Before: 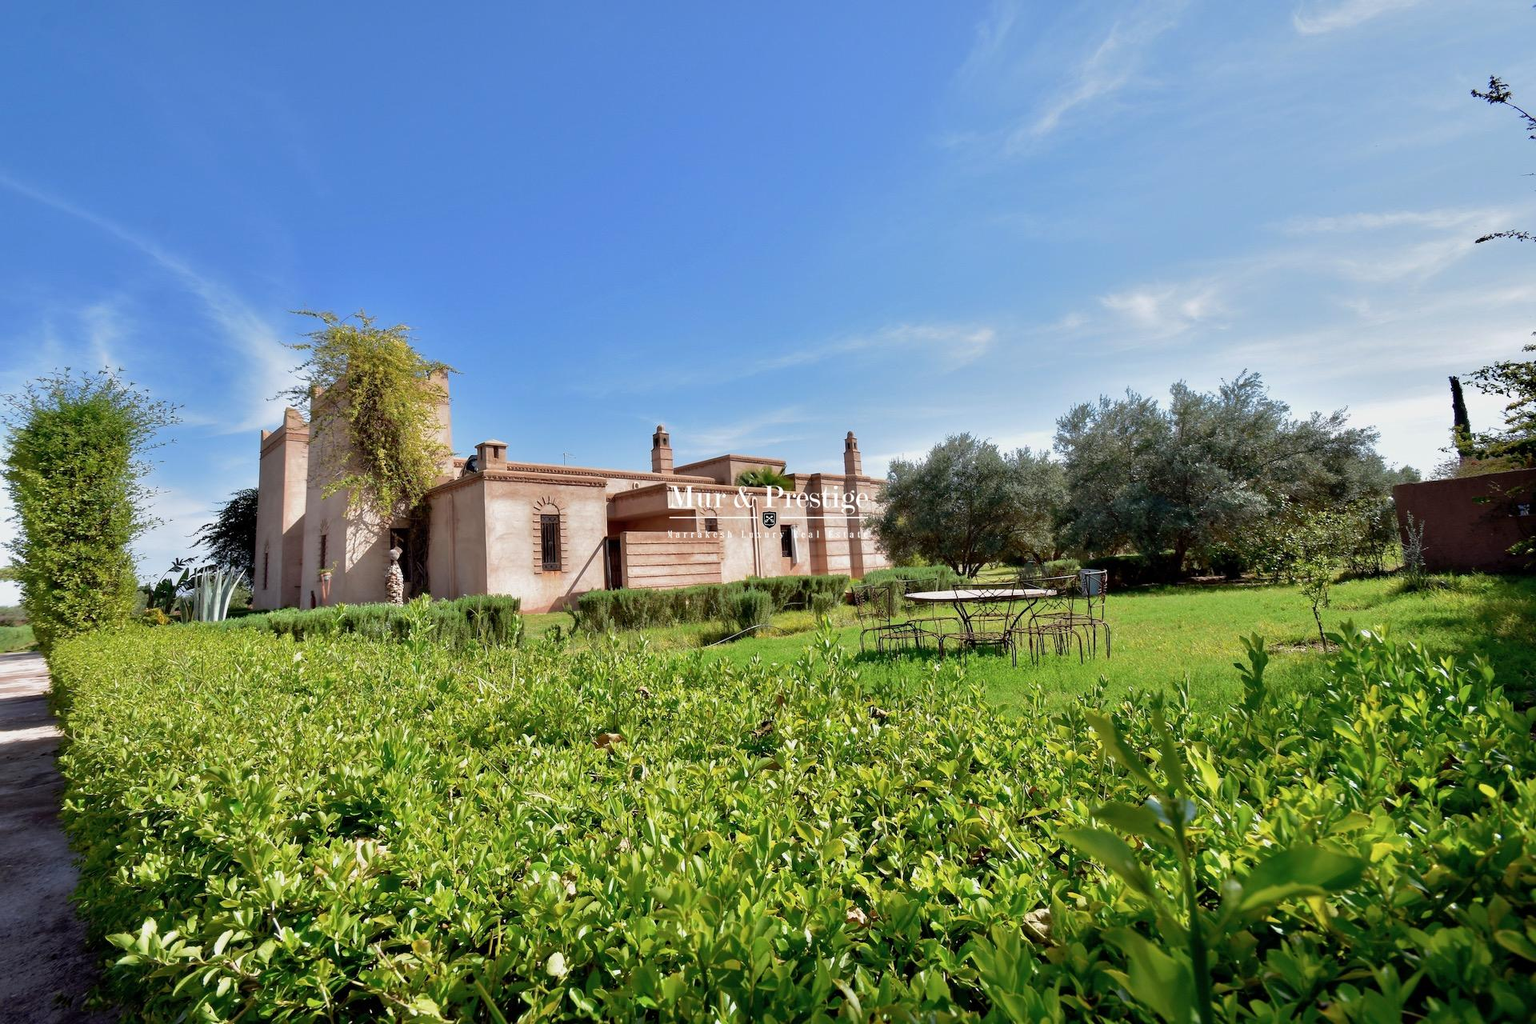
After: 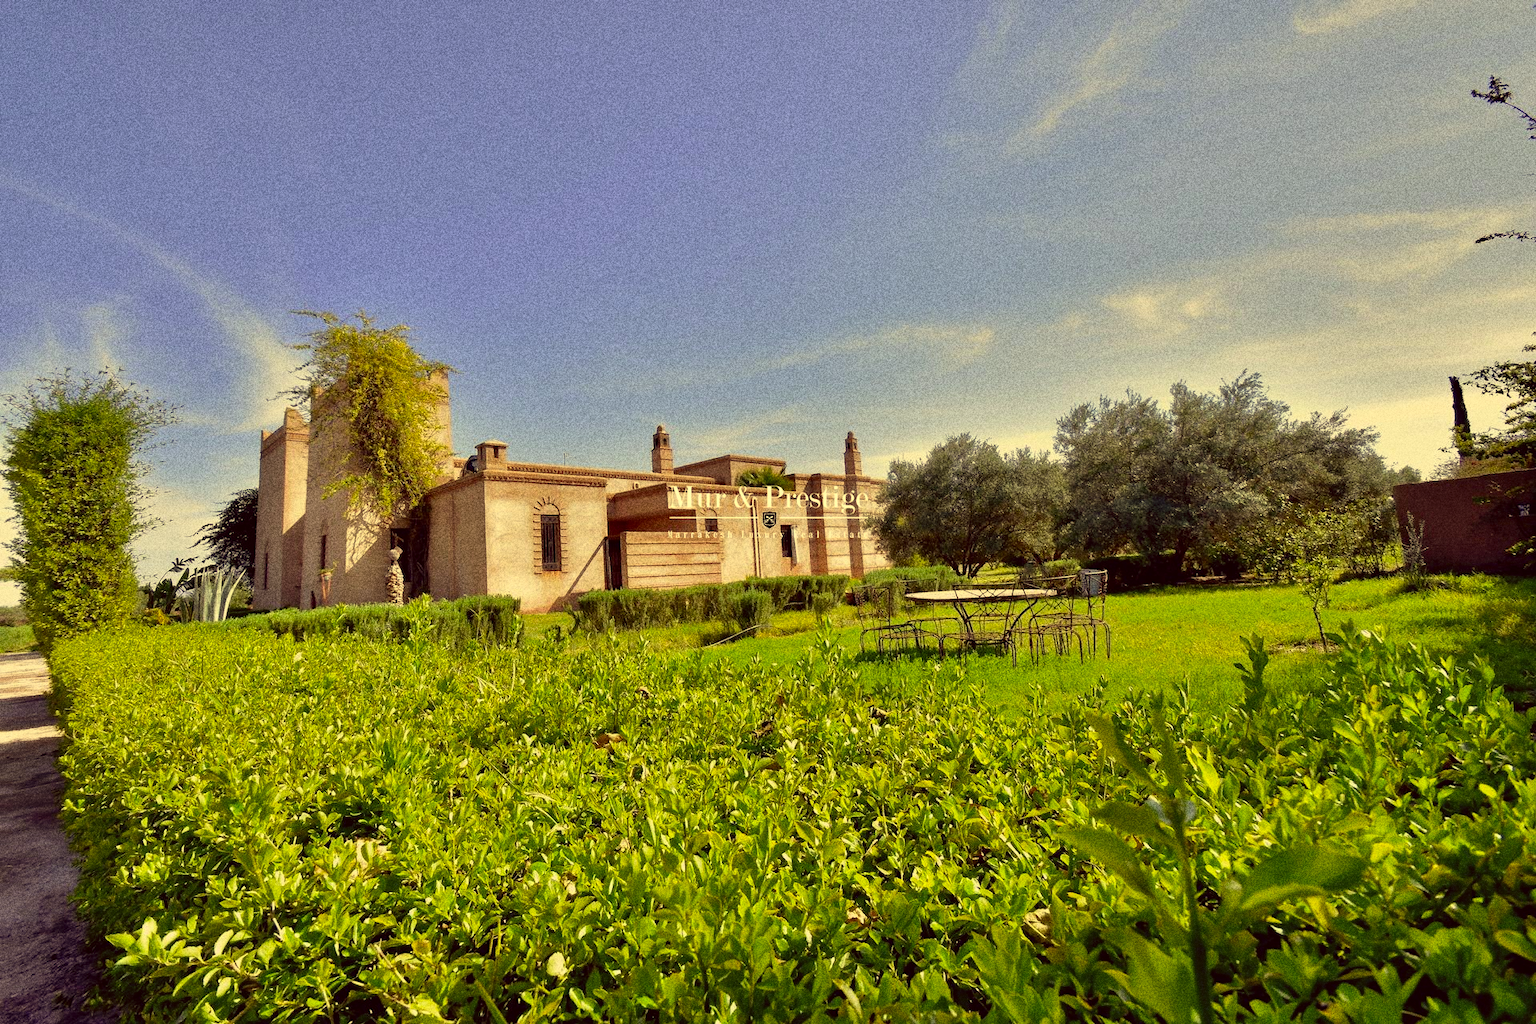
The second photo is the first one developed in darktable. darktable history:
grain: coarseness 10.62 ISO, strength 55.56%
color correction: highlights a* -0.482, highlights b* 40, shadows a* 9.8, shadows b* -0.161
shadows and highlights: low approximation 0.01, soften with gaussian
